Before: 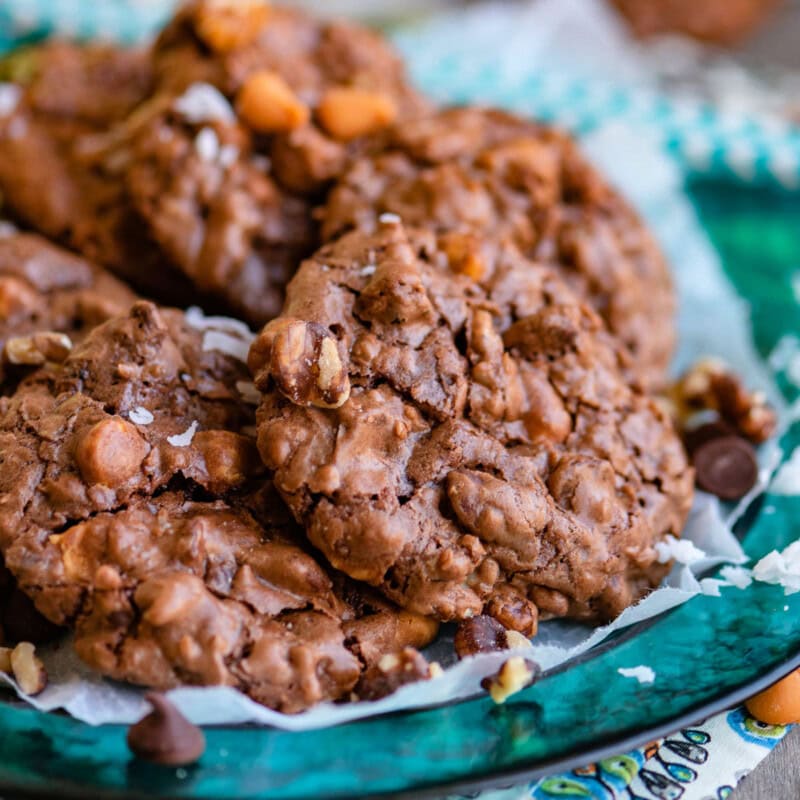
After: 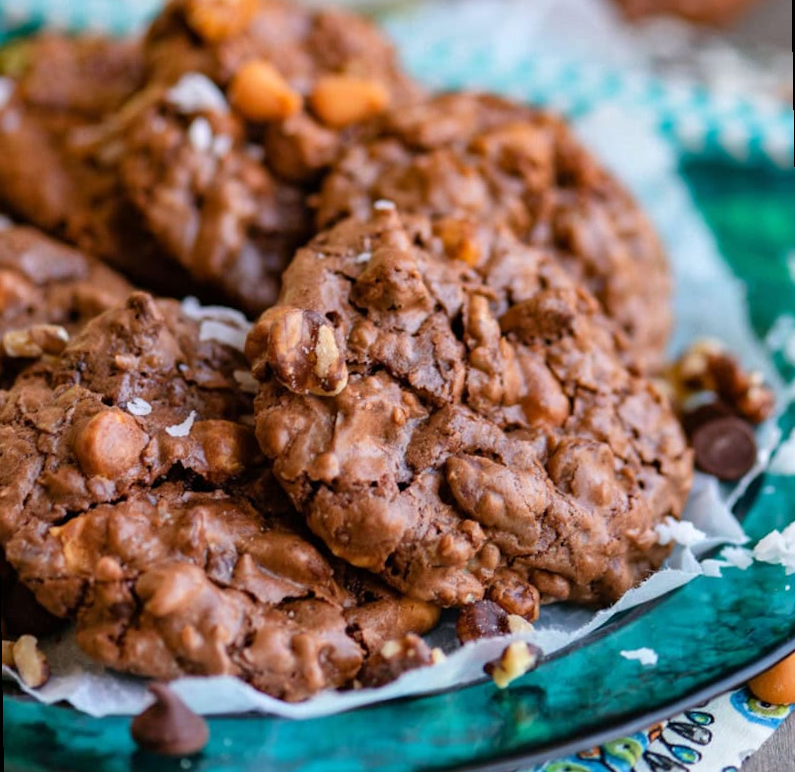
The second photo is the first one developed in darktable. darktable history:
rotate and perspective: rotation -1°, crop left 0.011, crop right 0.989, crop top 0.025, crop bottom 0.975
tone equalizer: on, module defaults
